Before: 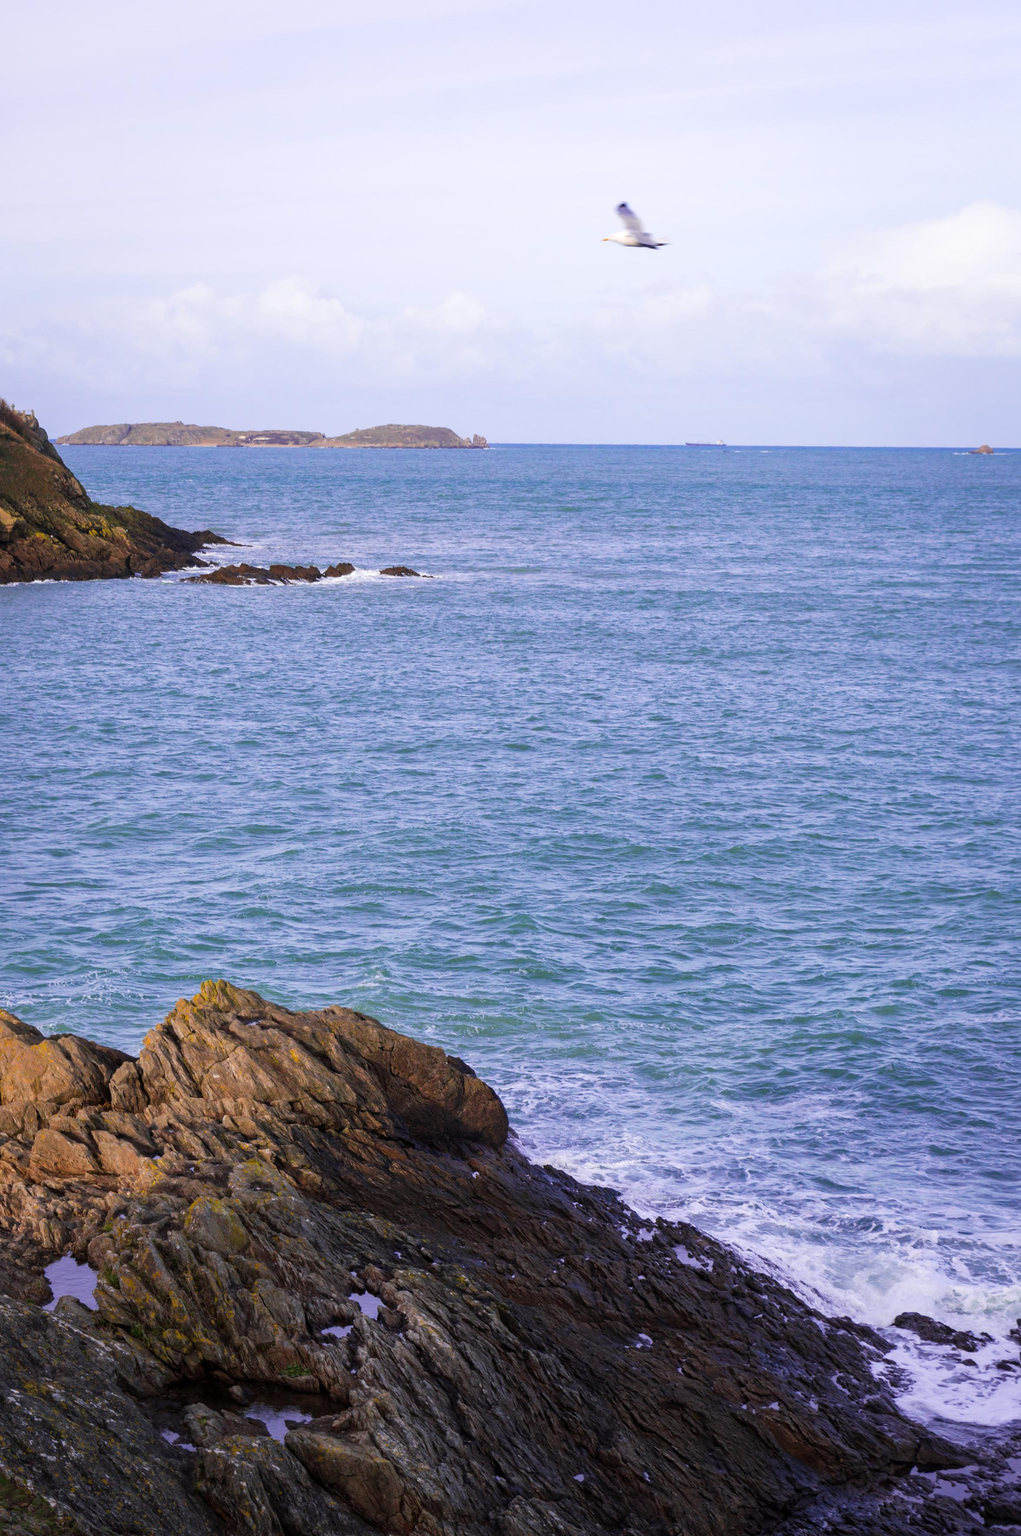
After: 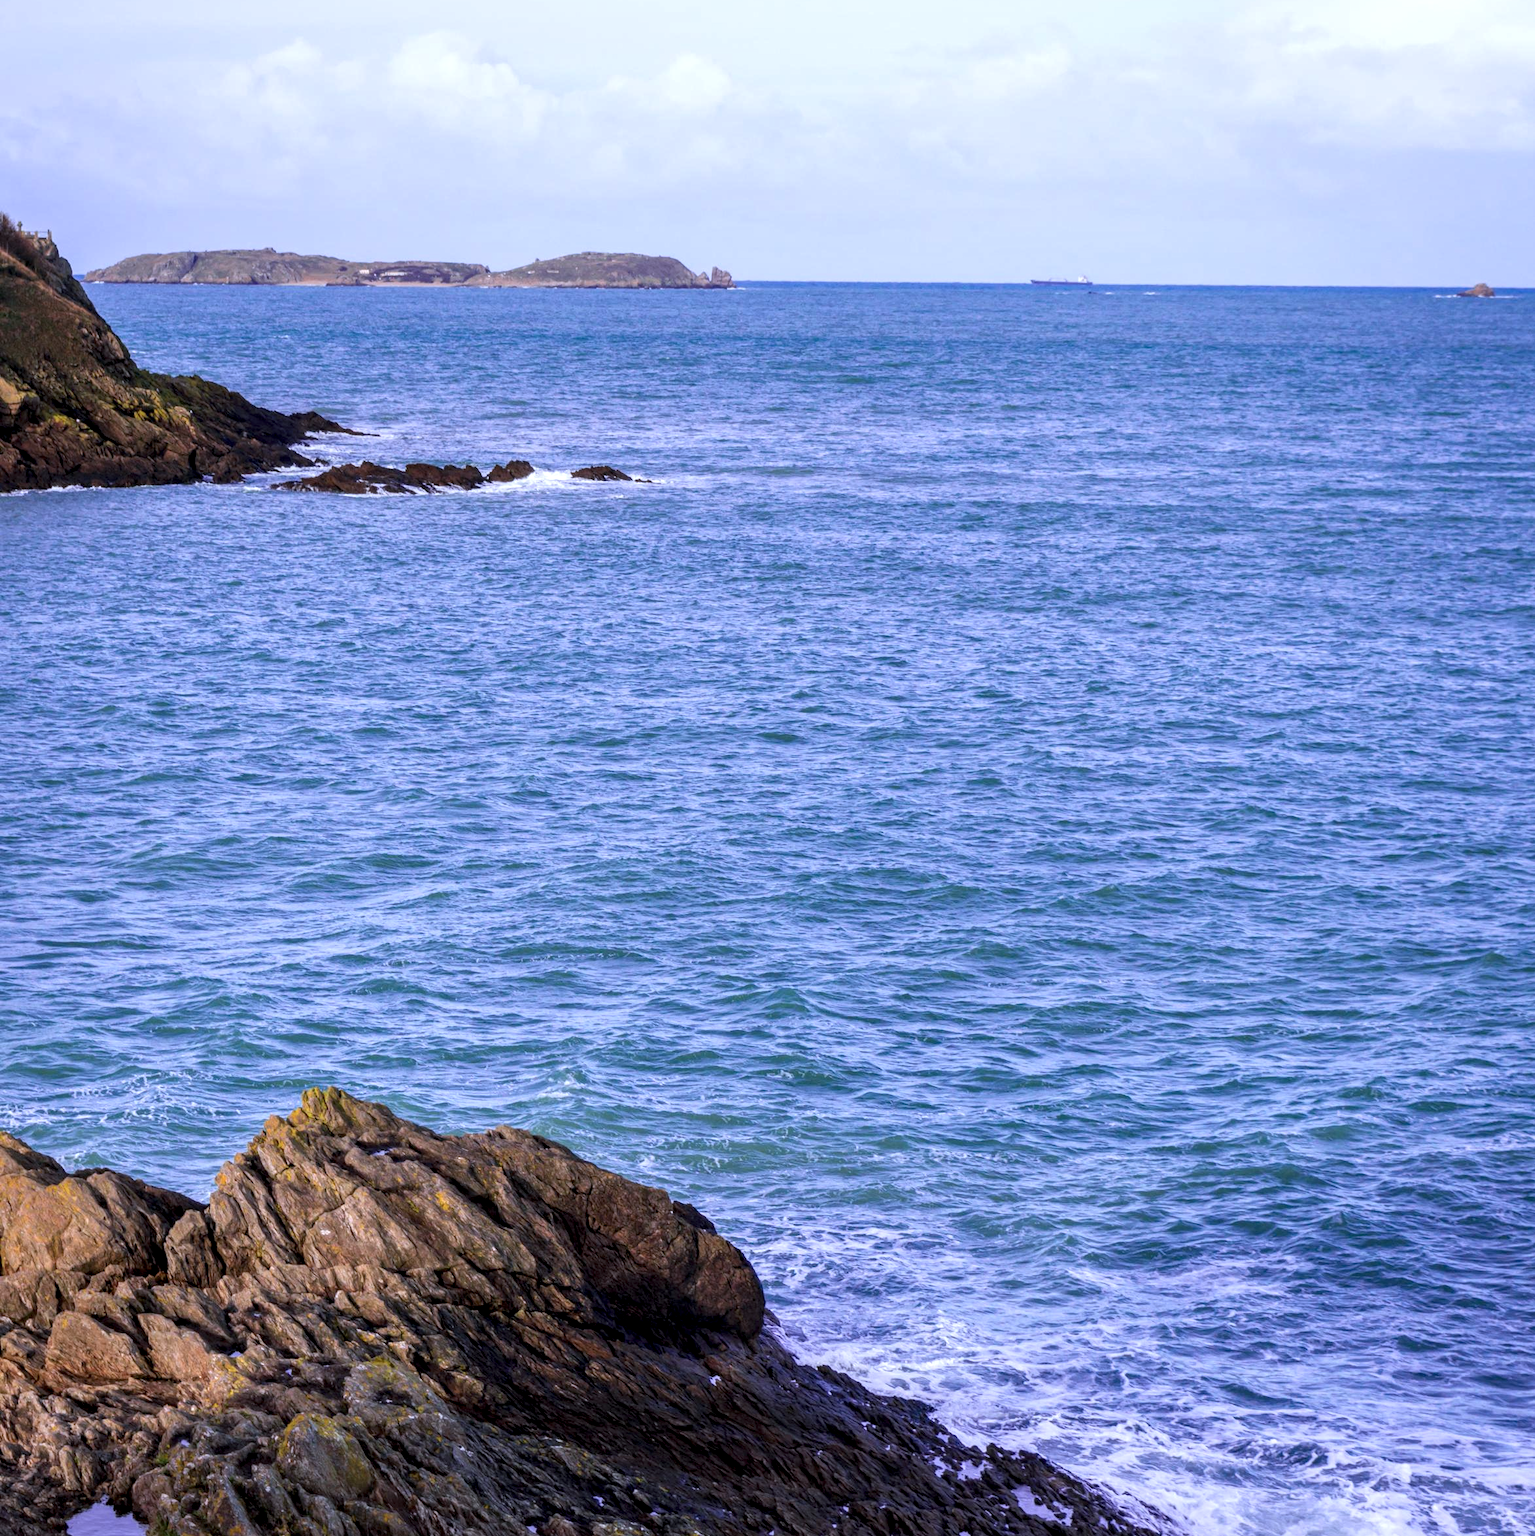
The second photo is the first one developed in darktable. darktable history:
crop: top 16.727%, bottom 16.727%
color calibration: illuminant as shot in camera, x 0.37, y 0.382, temperature 4313.32 K
local contrast: detail 150%
exposure: compensate highlight preservation false
